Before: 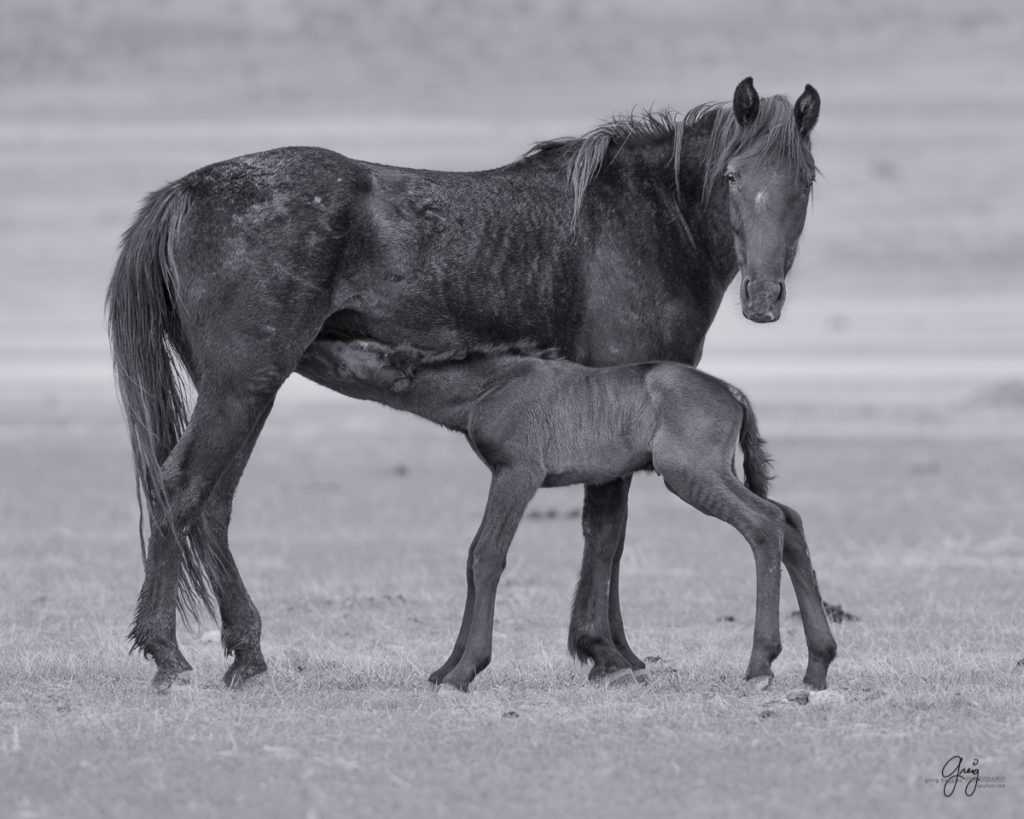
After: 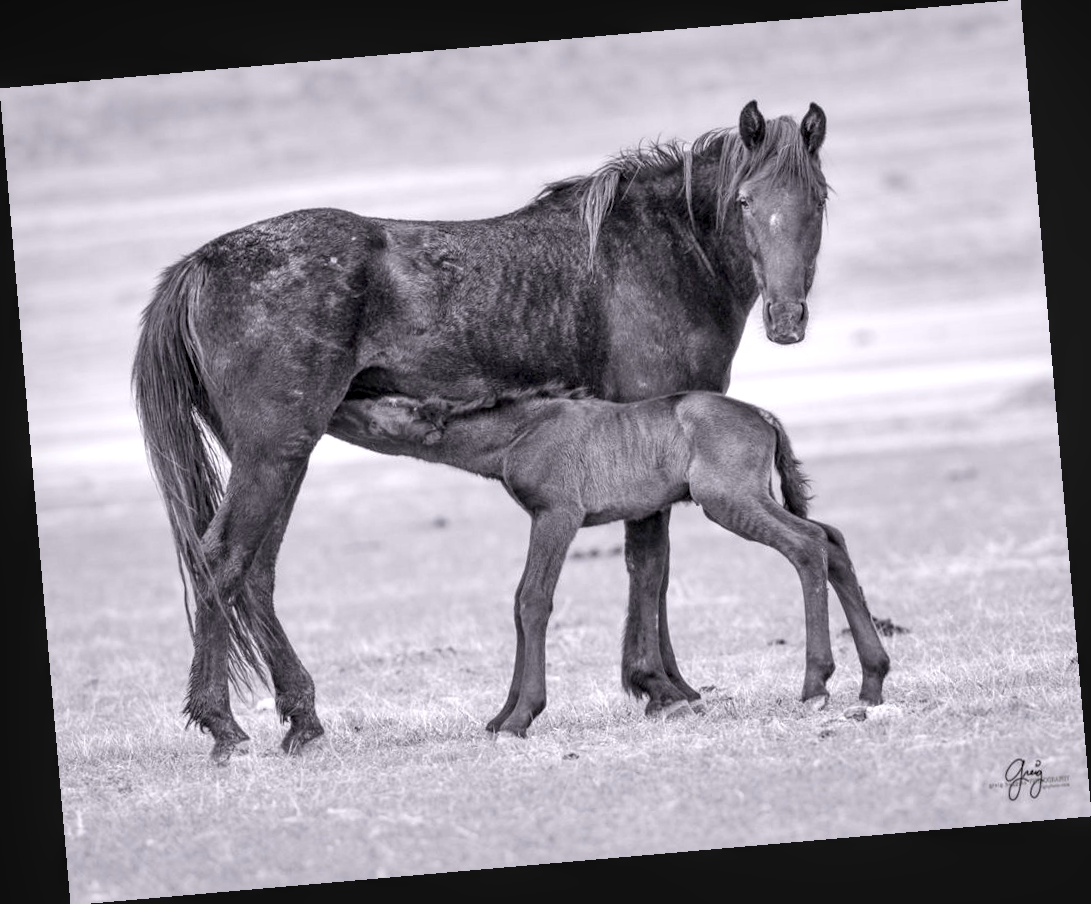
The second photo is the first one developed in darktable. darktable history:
base curve: preserve colors none
exposure: black level correction 0, exposure 1.5 EV, compensate exposure bias true, compensate highlight preservation false
local contrast: detail 130%
rotate and perspective: rotation -4.98°, automatic cropping off
